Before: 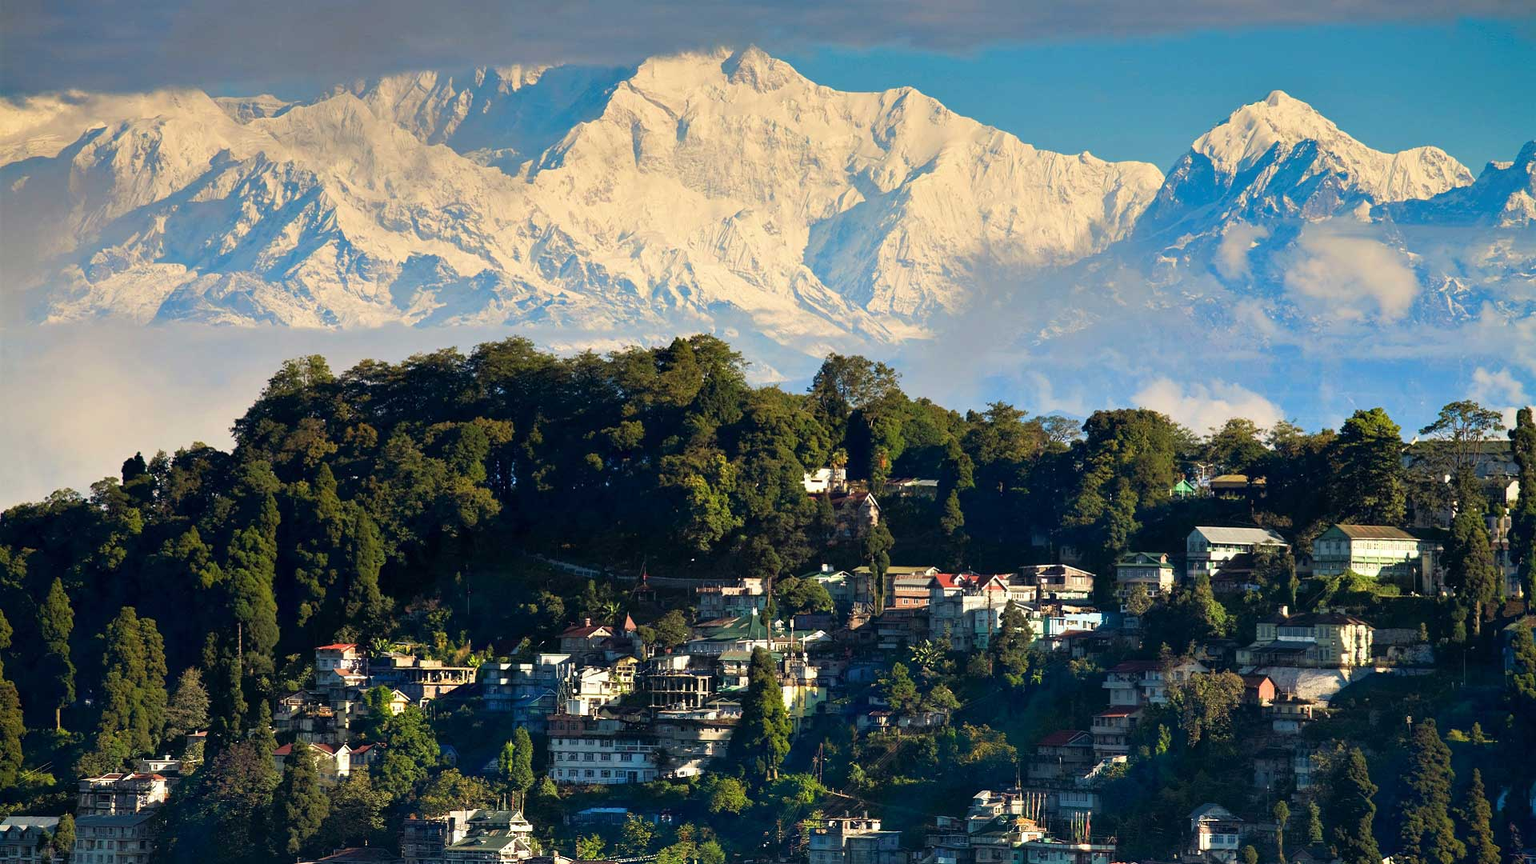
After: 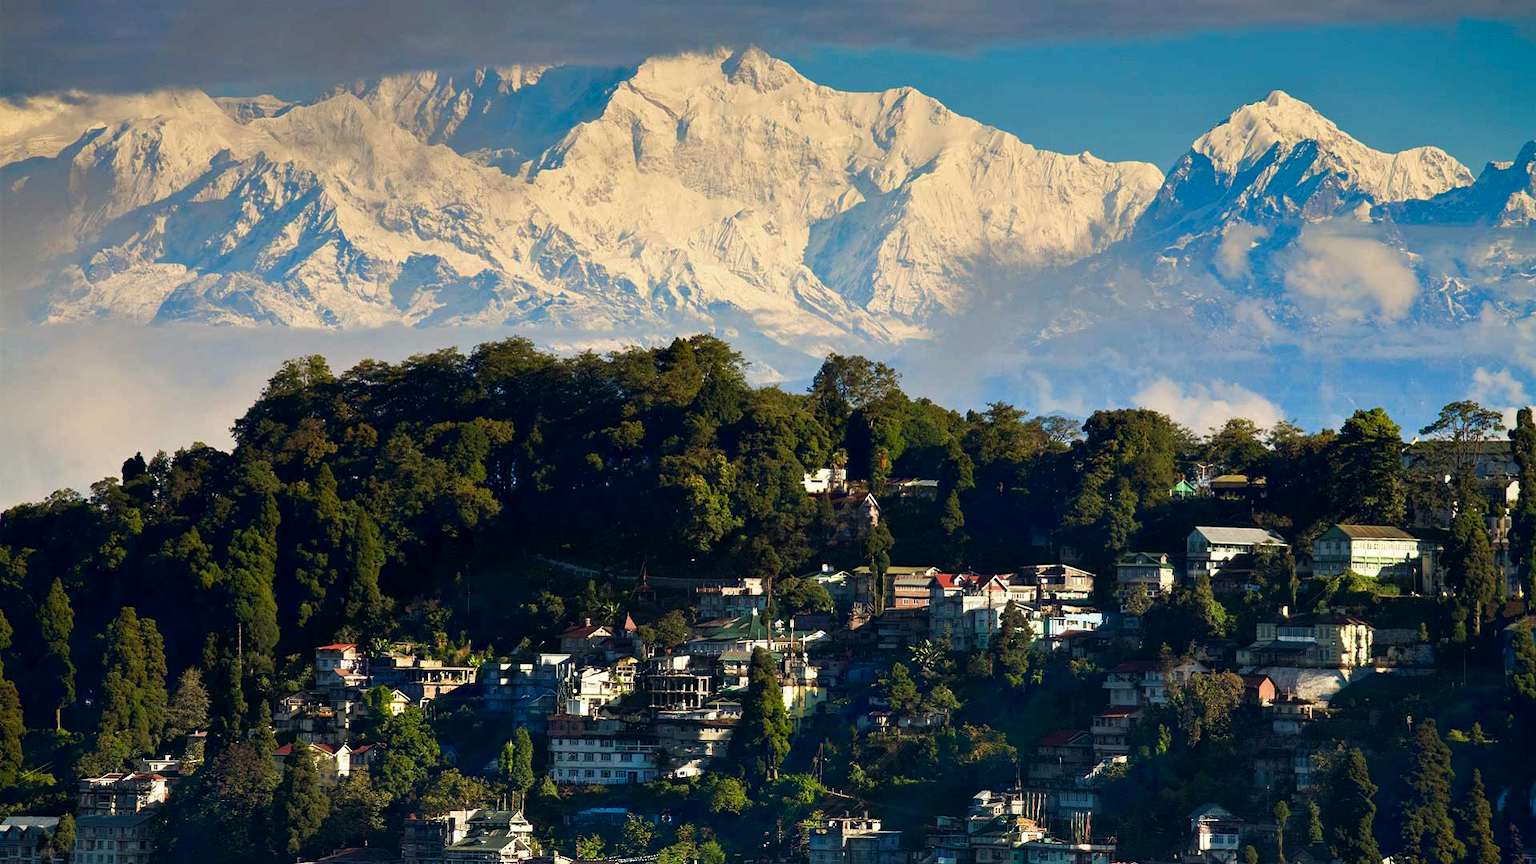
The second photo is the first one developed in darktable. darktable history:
contrast brightness saturation: brightness -0.096
